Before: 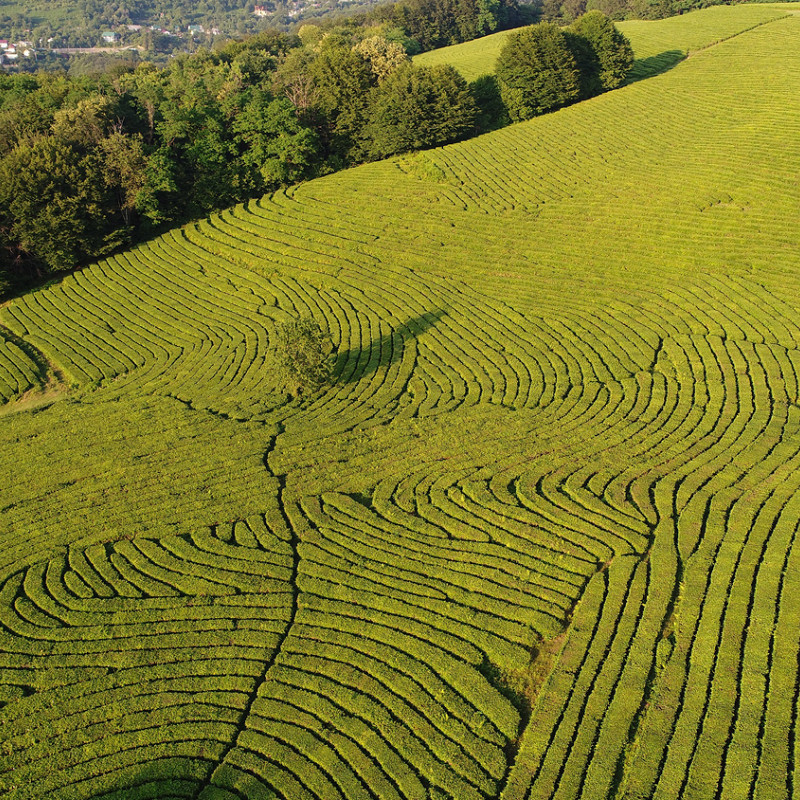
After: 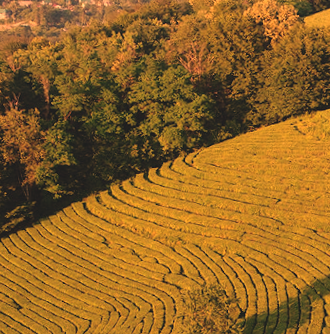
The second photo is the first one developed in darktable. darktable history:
exposure: black level correction -0.015, exposure -0.5 EV, compensate highlight preservation false
white balance: red 1.467, blue 0.684
crop and rotate: left 10.817%, top 0.062%, right 47.194%, bottom 53.626%
rotate and perspective: rotation -3°, crop left 0.031, crop right 0.968, crop top 0.07, crop bottom 0.93
